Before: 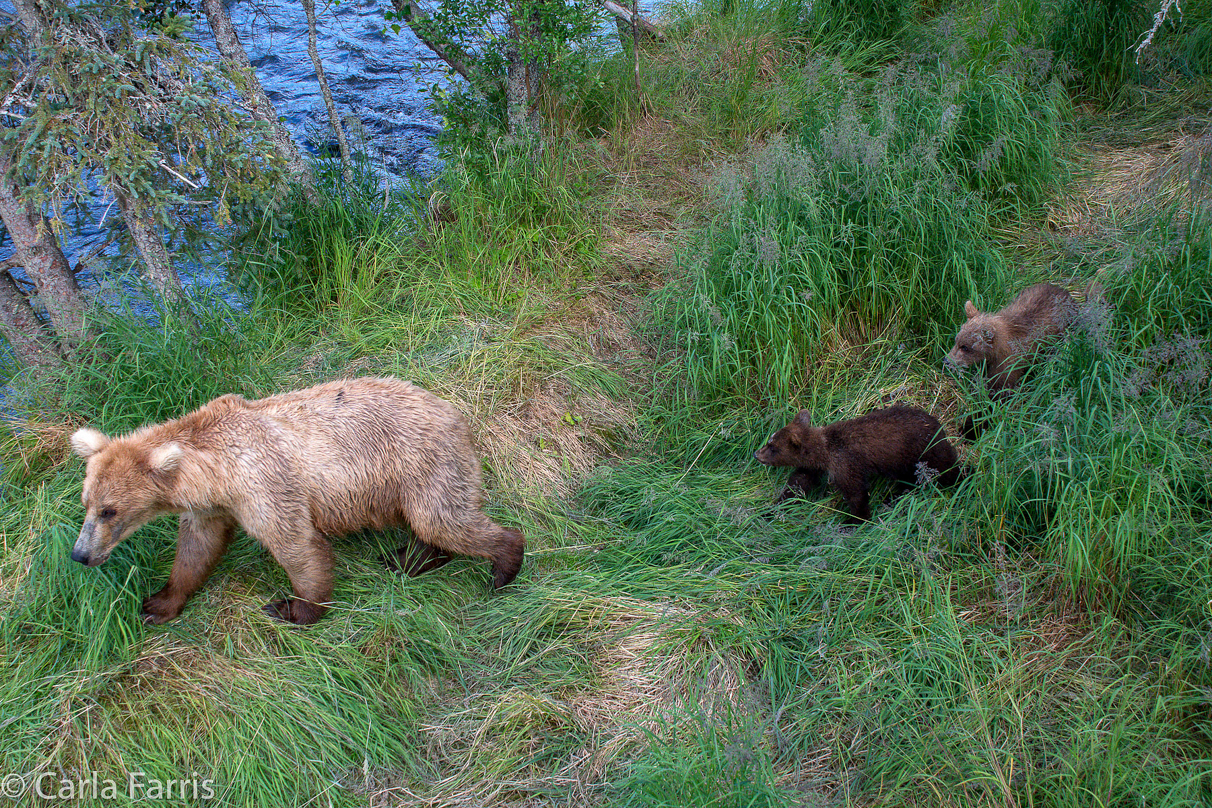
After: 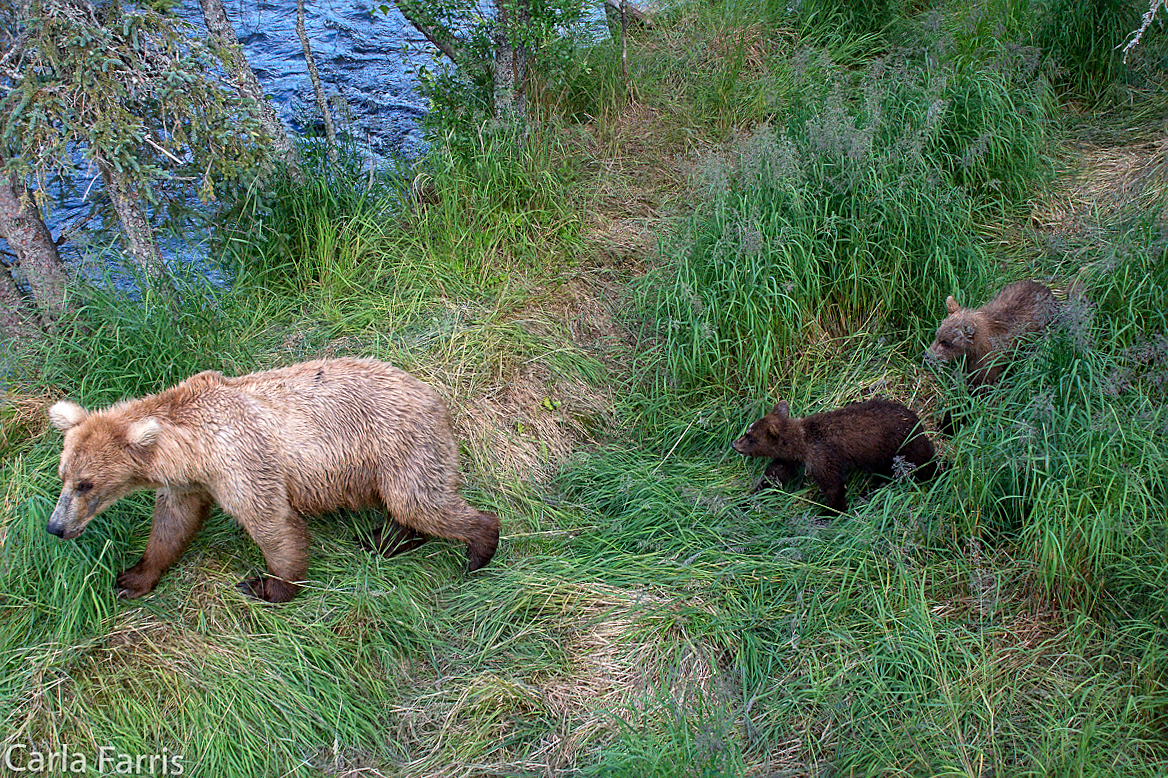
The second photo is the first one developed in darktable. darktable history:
crop and rotate: angle -1.44°
shadows and highlights: shadows 62.45, white point adjustment 0.383, highlights -34.49, compress 83.37%
sharpen: on, module defaults
